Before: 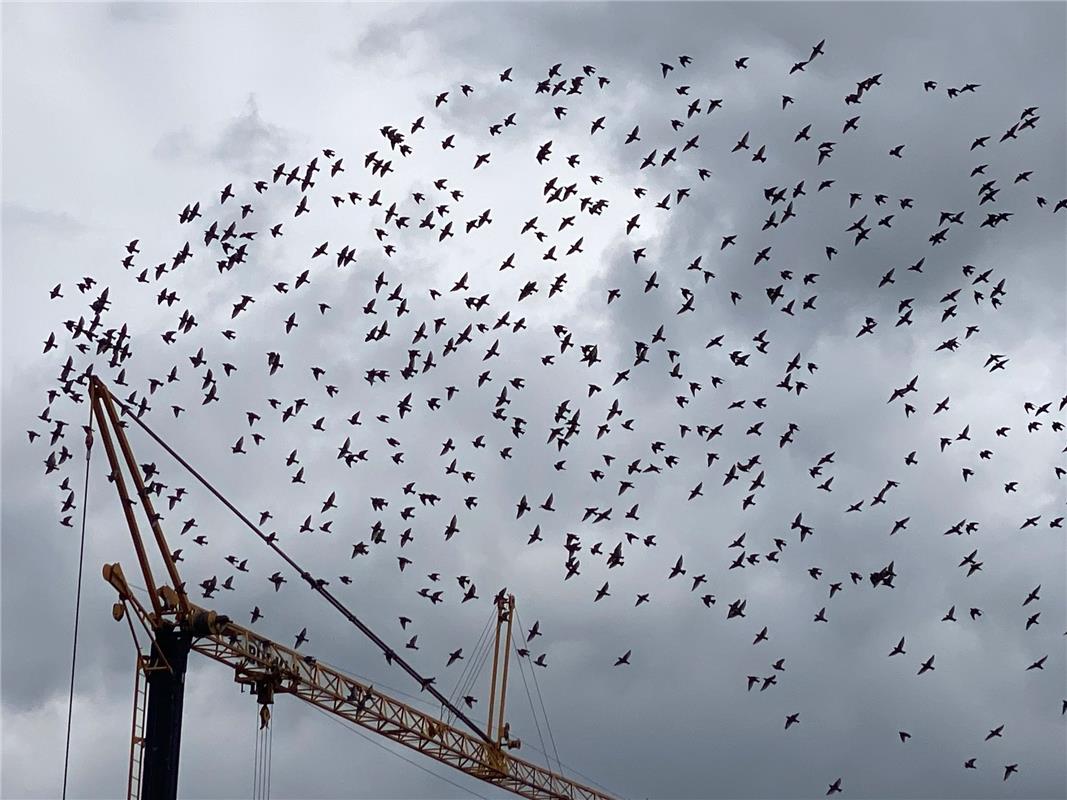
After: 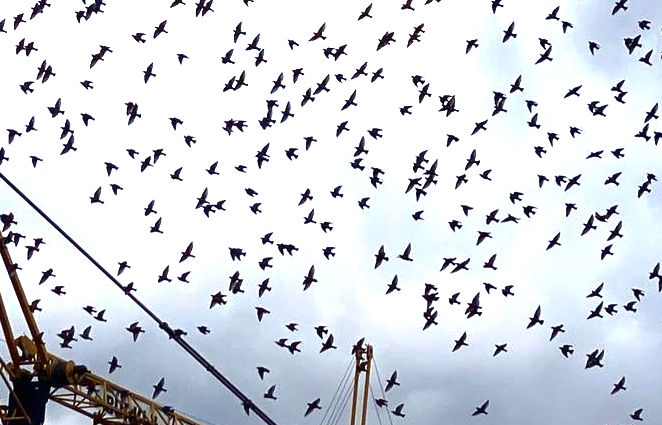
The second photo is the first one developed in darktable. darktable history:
contrast brightness saturation: contrast 0.07, brightness -0.13, saturation 0.06
exposure: black level correction 0, exposure 1.379 EV, compensate exposure bias true, compensate highlight preservation false
crop: left 13.312%, top 31.28%, right 24.627%, bottom 15.582%
graduated density: rotation -180°, offset 24.95
color contrast: green-magenta contrast 0.85, blue-yellow contrast 1.25, unbound 0
